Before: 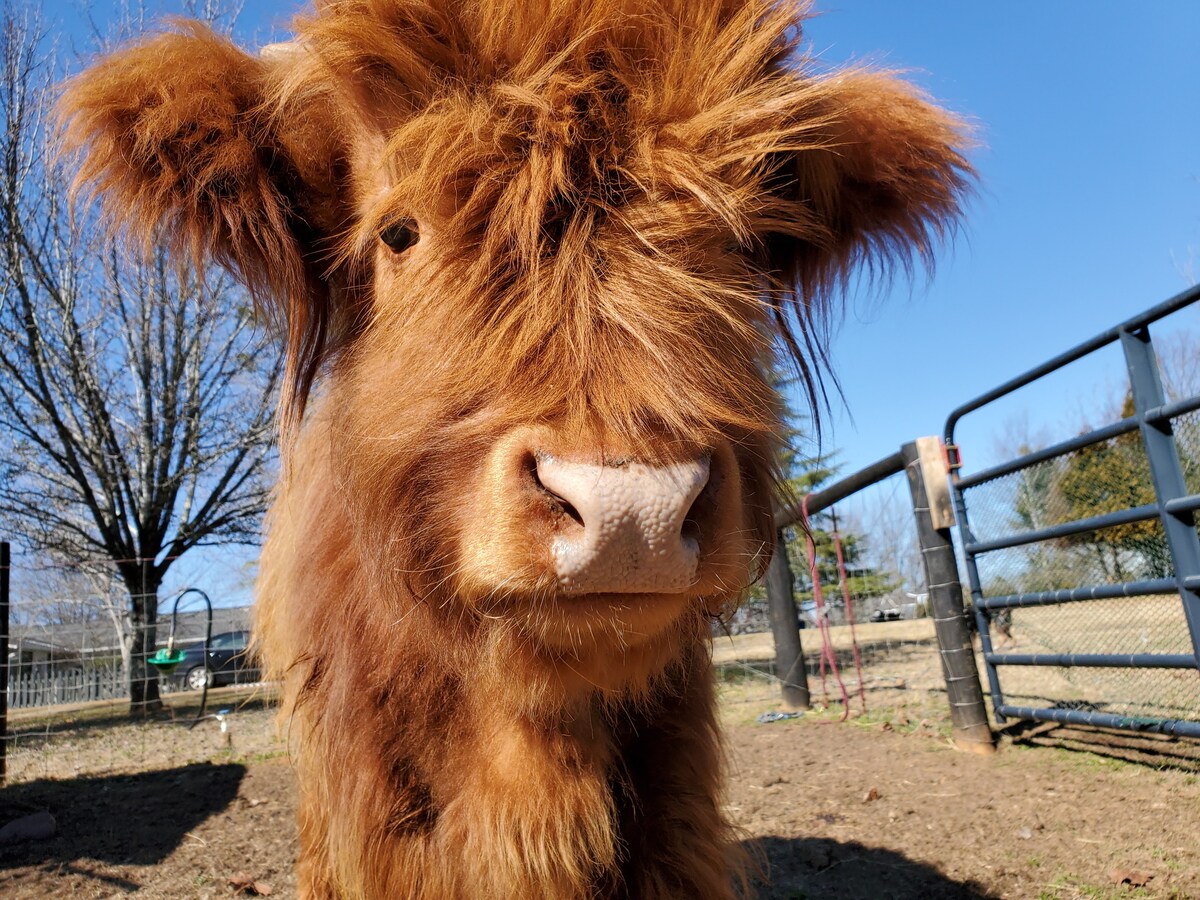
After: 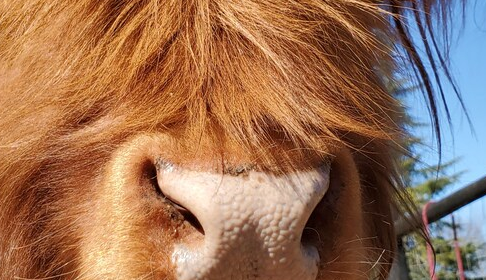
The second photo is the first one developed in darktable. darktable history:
crop: left 31.72%, top 32.544%, right 27.717%, bottom 36.313%
shadows and highlights: radius 102.65, shadows 50.65, highlights -65.81, soften with gaussian
